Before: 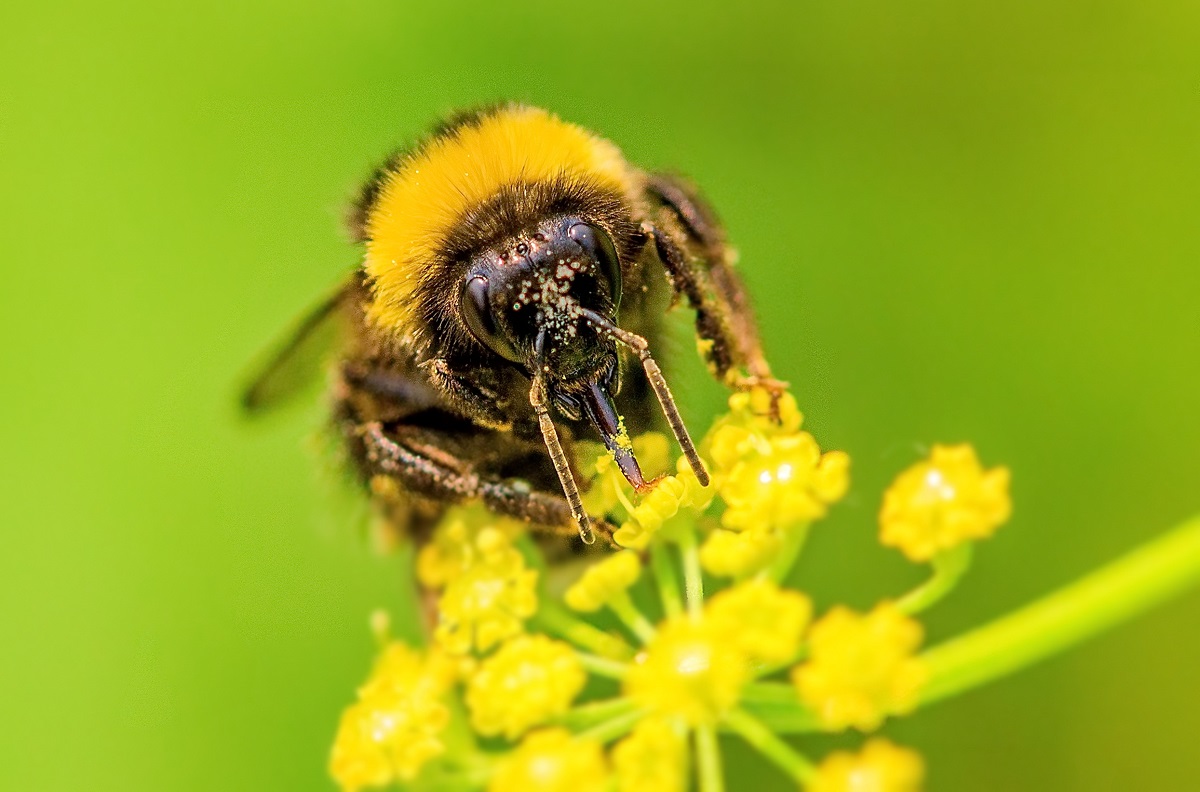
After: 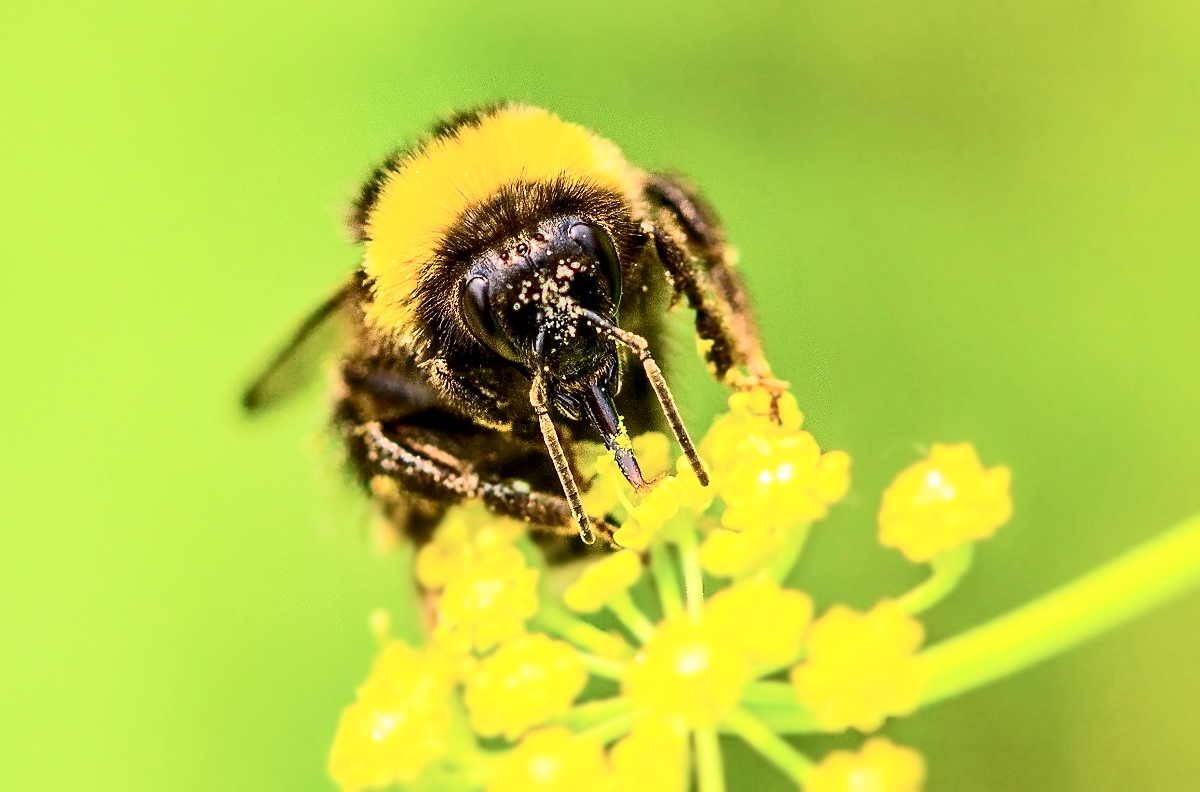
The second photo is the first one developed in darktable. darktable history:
white balance: emerald 1
contrast brightness saturation: contrast 0.39, brightness 0.1
